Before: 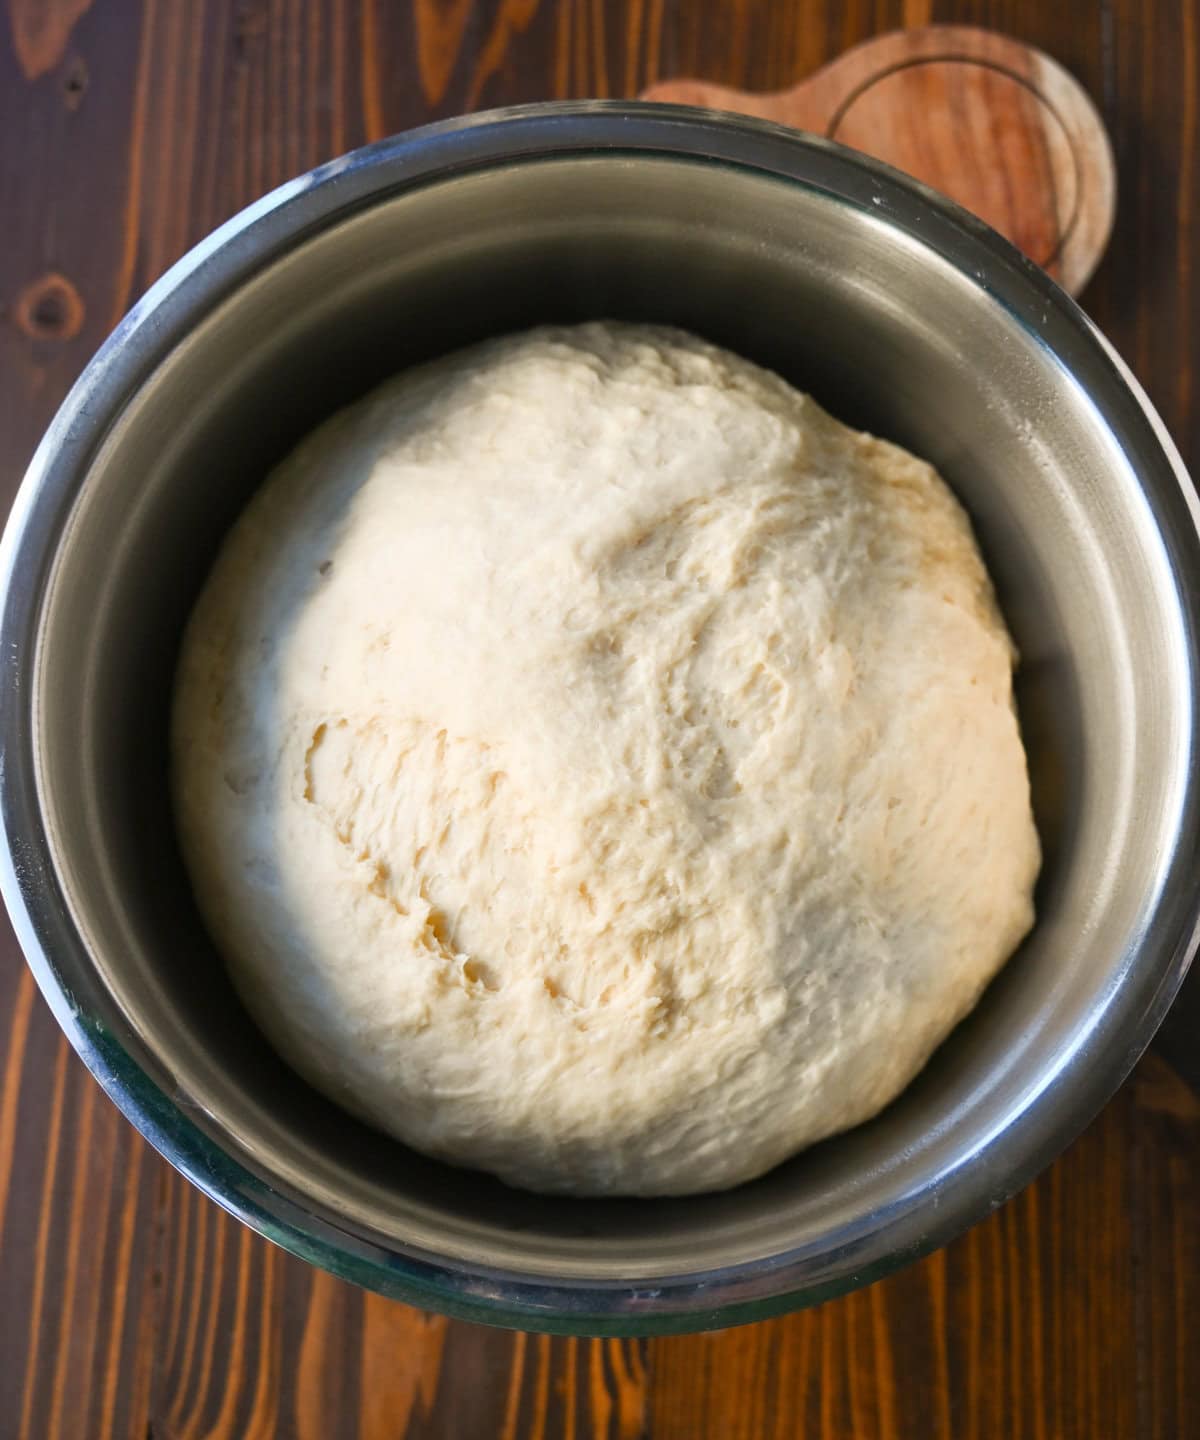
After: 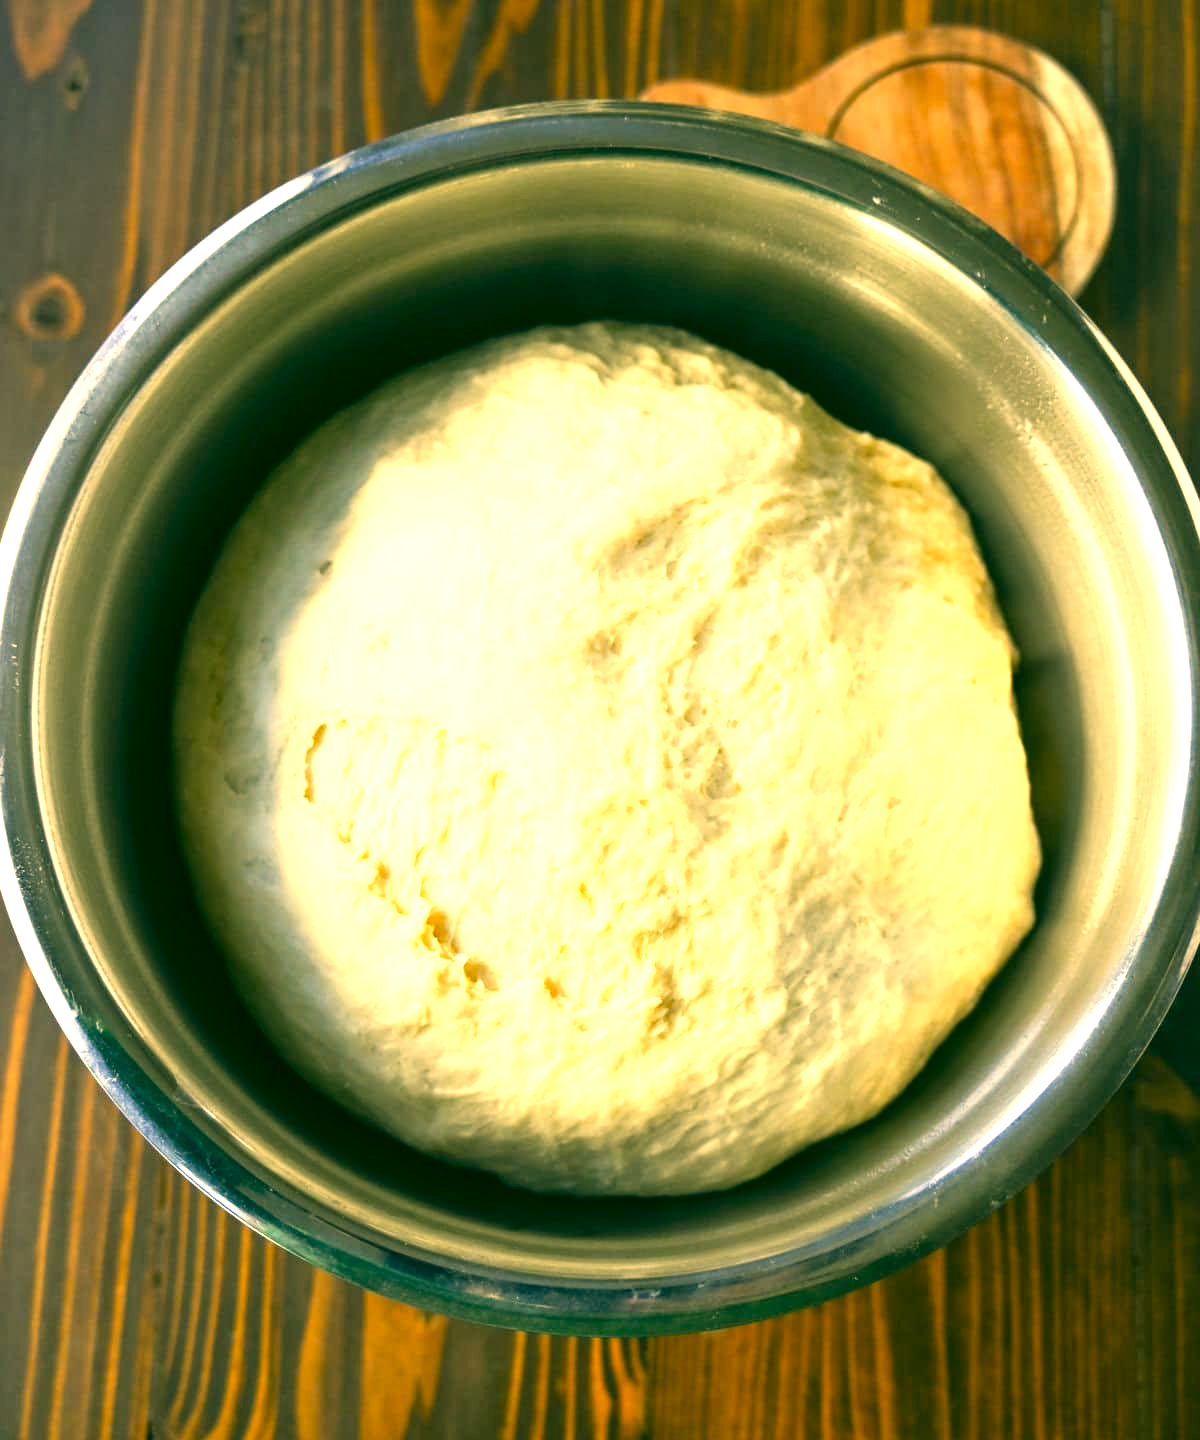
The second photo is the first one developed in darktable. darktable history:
color correction: highlights a* 5.68, highlights b* 33.41, shadows a* -25.86, shadows b* 3.85
local contrast: highlights 106%, shadows 103%, detail 119%, midtone range 0.2
exposure: exposure 1.001 EV, compensate highlight preservation false
